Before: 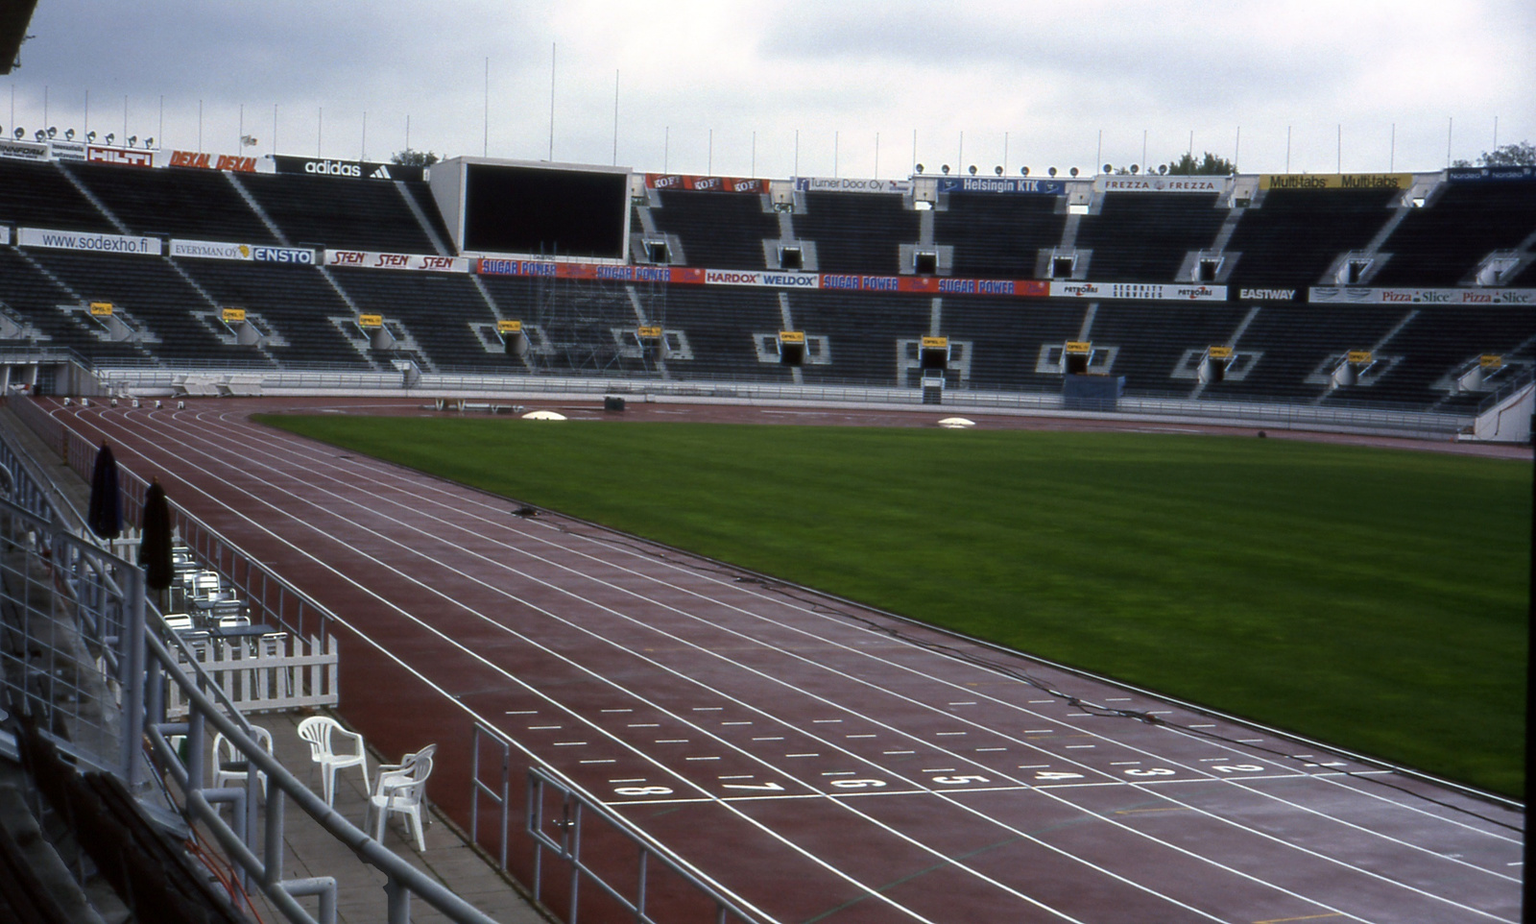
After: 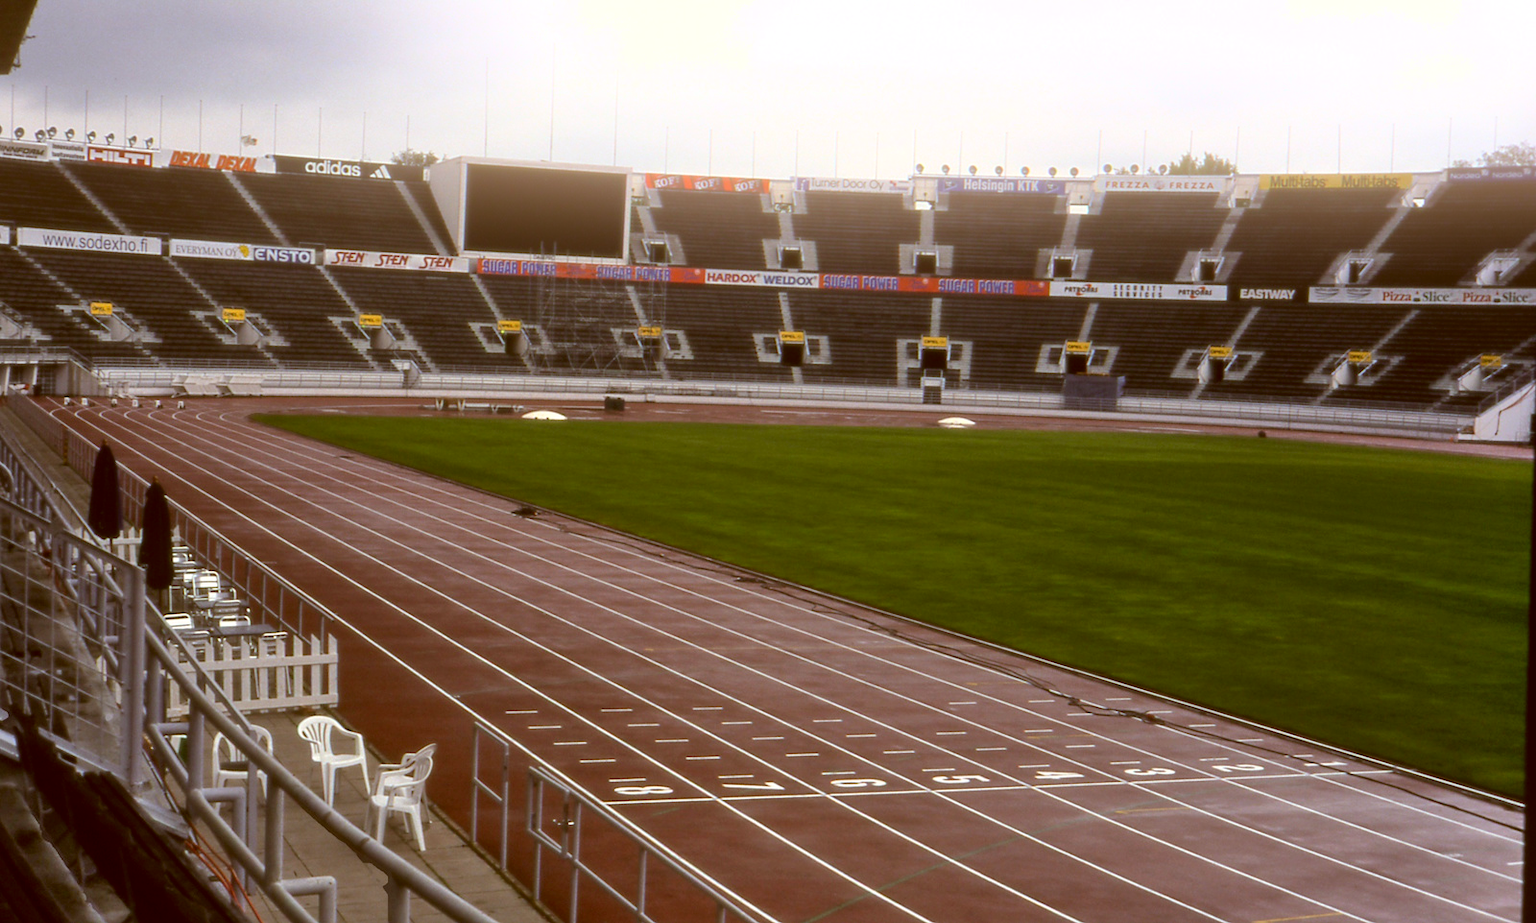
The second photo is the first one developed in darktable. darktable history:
color correction: highlights a* -5.3, highlights b* 9.8, shadows a* 9.8, shadows b* 24.26
bloom: on, module defaults
shadows and highlights: low approximation 0.01, soften with gaussian
white balance: red 1.05, blue 1.072
